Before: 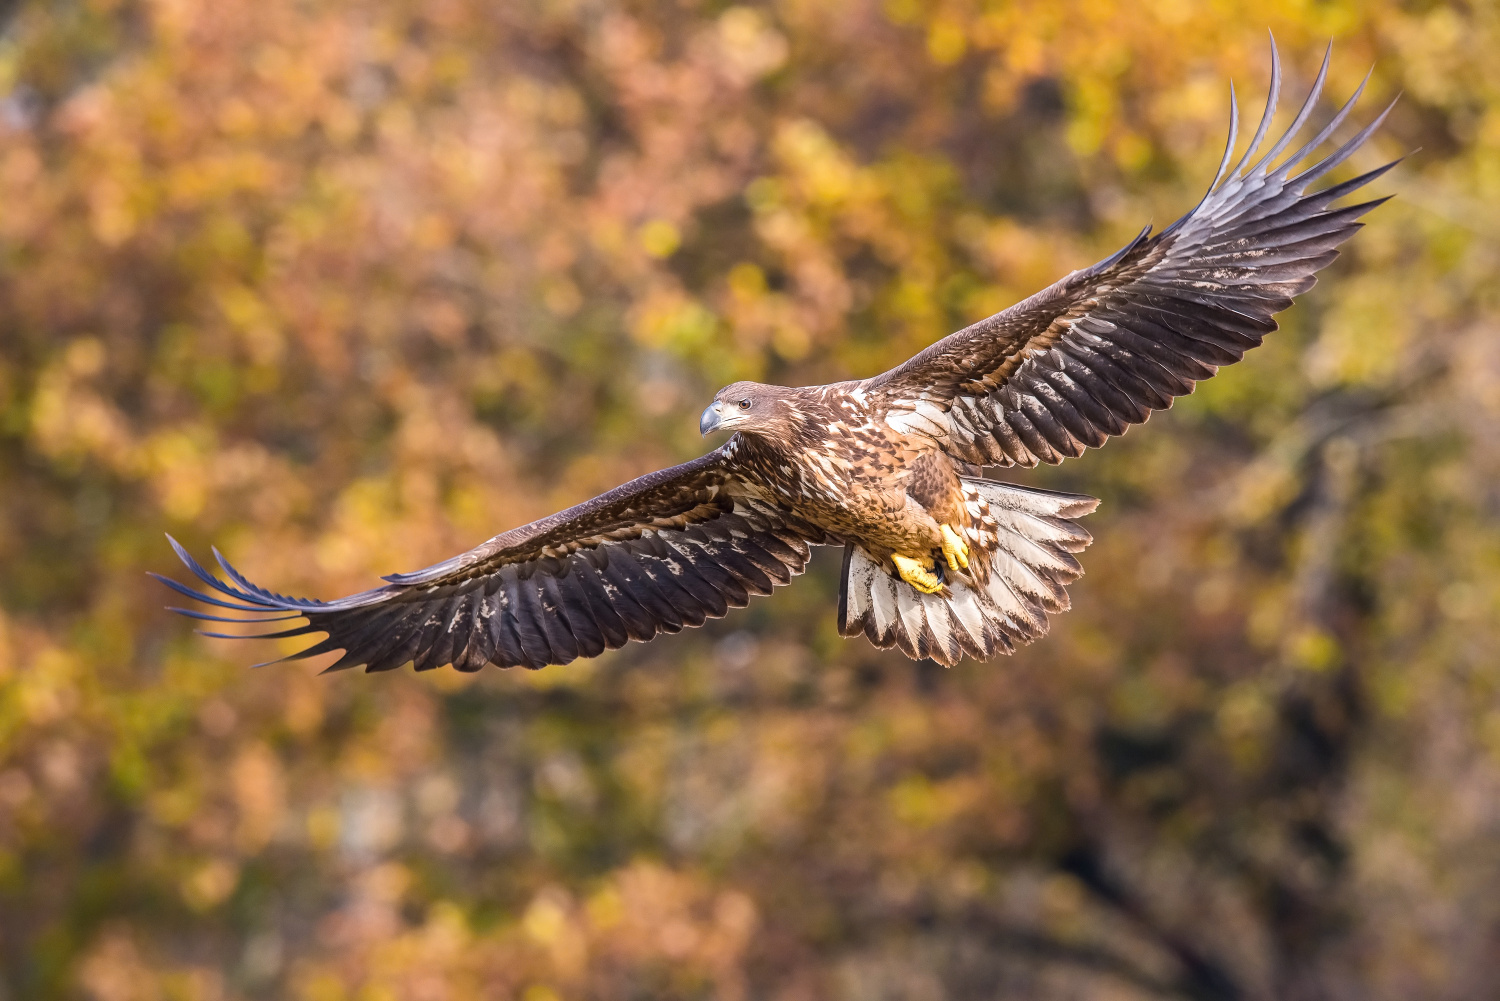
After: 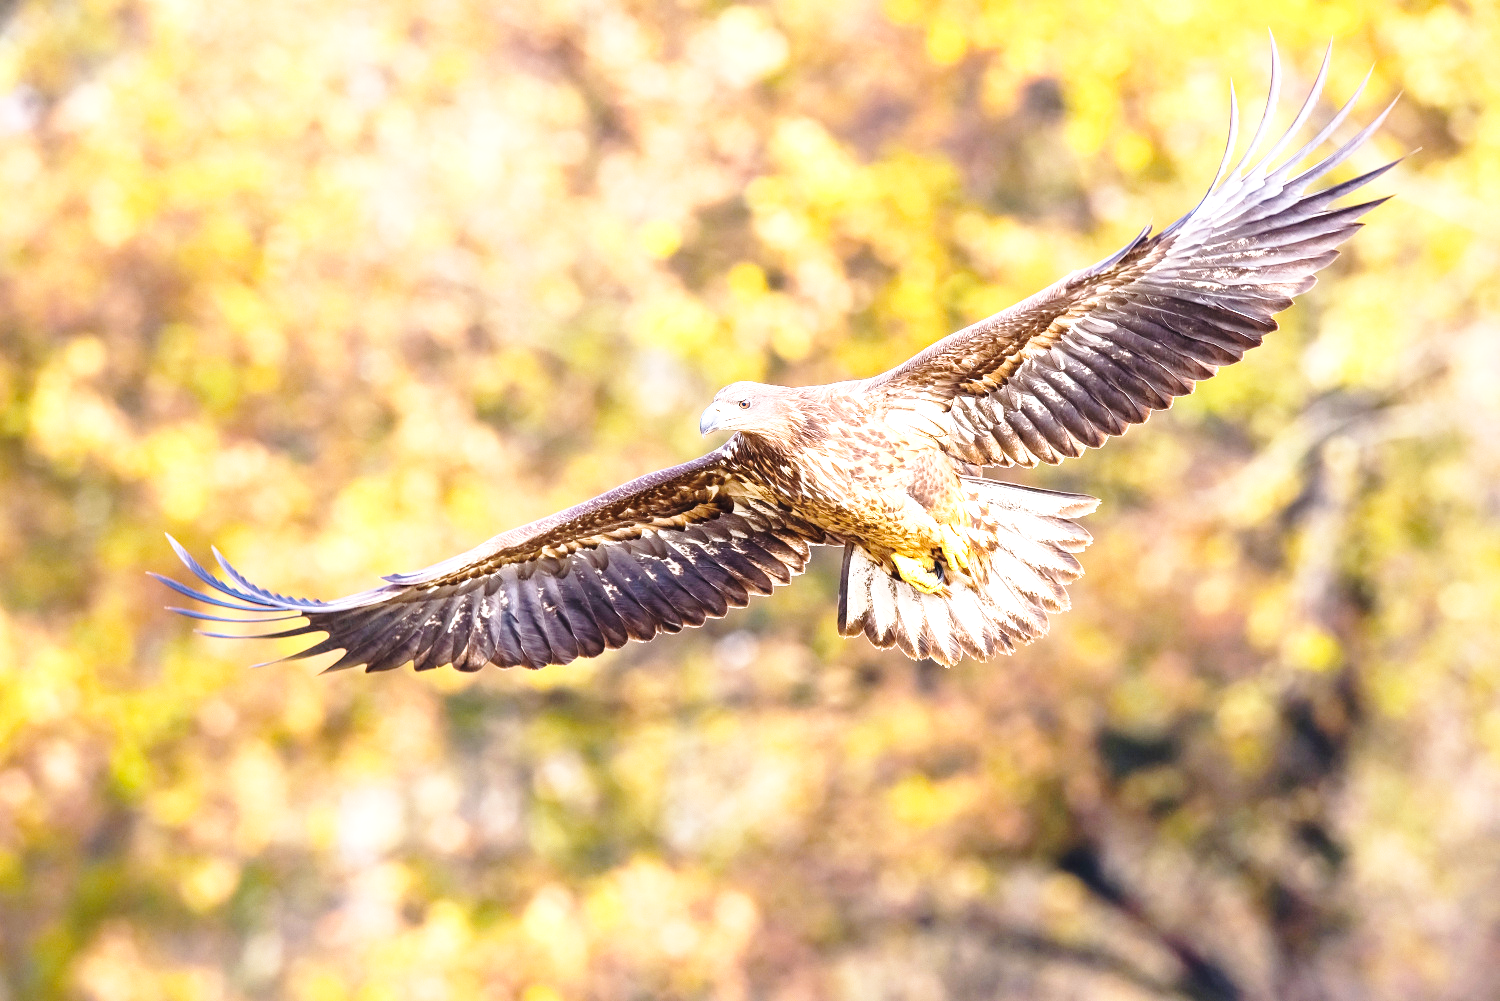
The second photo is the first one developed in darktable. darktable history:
exposure: black level correction 0, exposure 1.2 EV, compensate highlight preservation false
base curve: curves: ch0 [(0, 0) (0.028, 0.03) (0.121, 0.232) (0.46, 0.748) (0.859, 0.968) (1, 1)], preserve colors none
